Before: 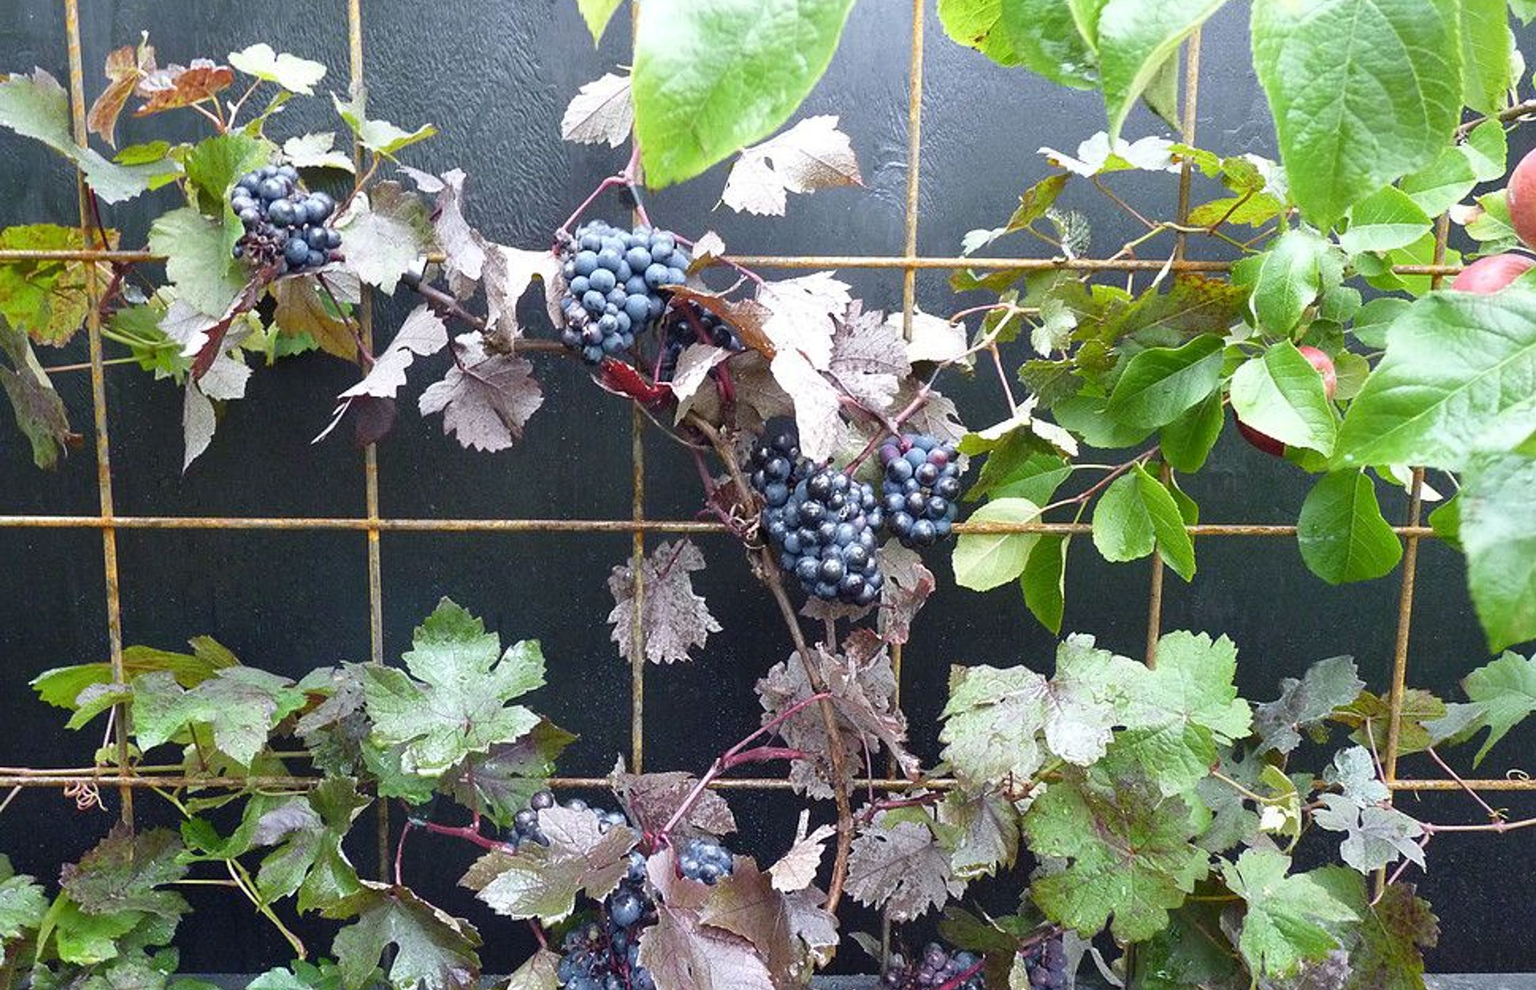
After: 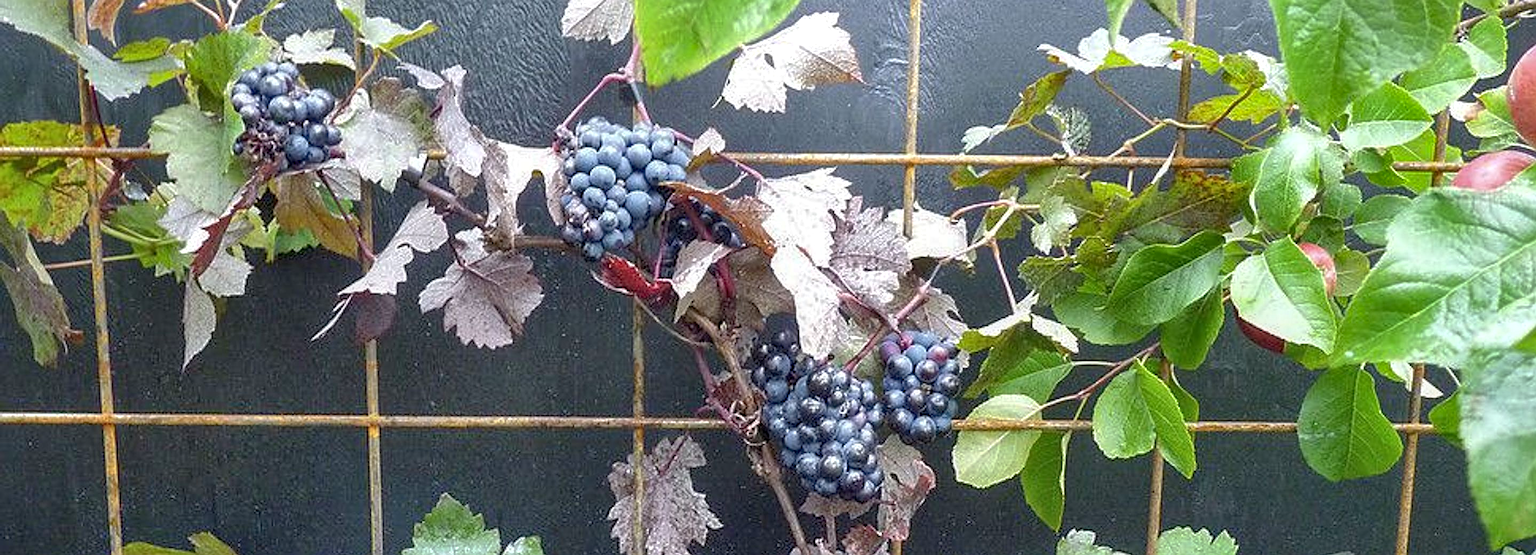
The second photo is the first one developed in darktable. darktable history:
sharpen: on, module defaults
crop and rotate: top 10.495%, bottom 33.346%
shadows and highlights: on, module defaults
local contrast: on, module defaults
